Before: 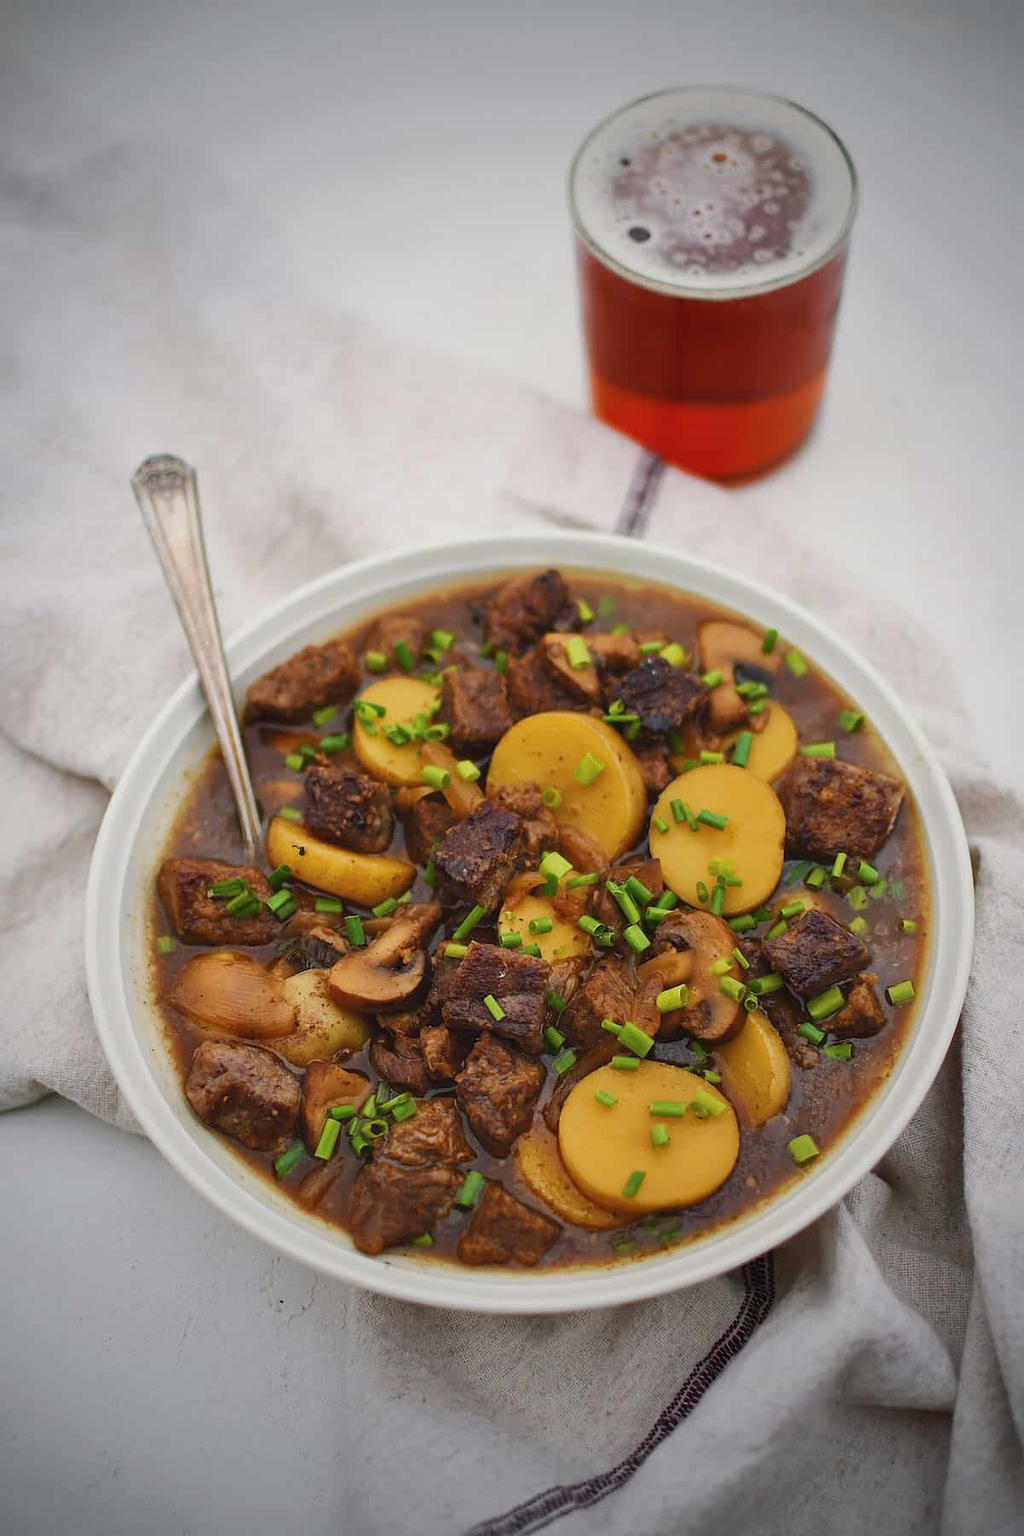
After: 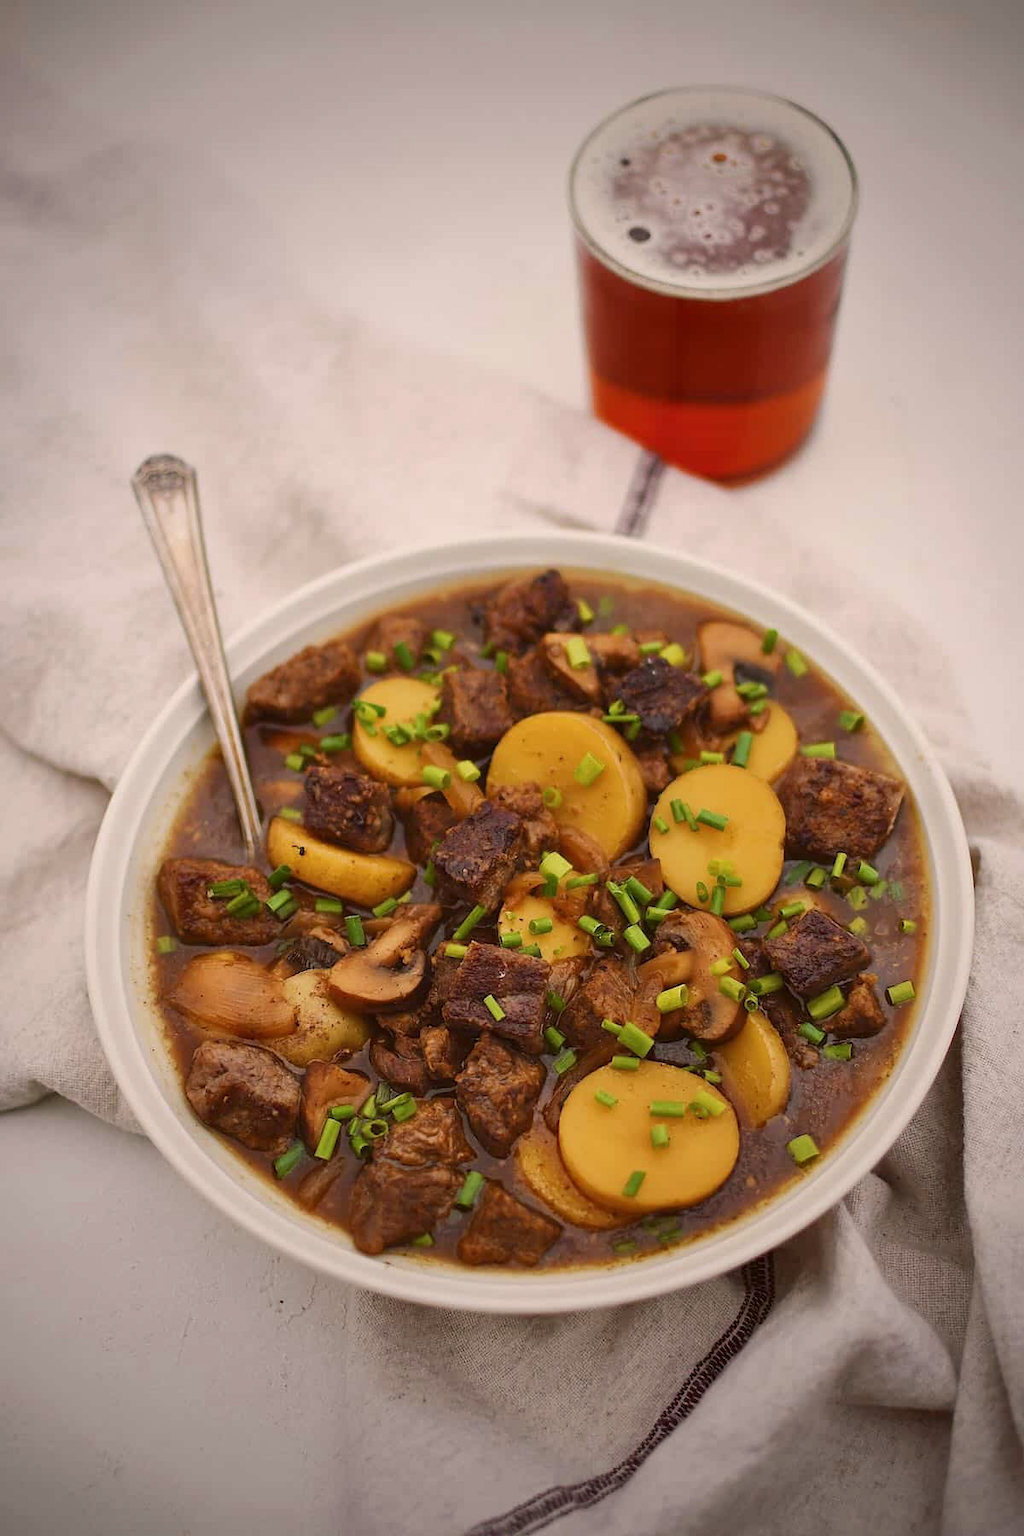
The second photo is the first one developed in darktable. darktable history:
color correction: highlights a* 6.2, highlights b* 7.52, shadows a* 5.66, shadows b* 6.99, saturation 0.906
